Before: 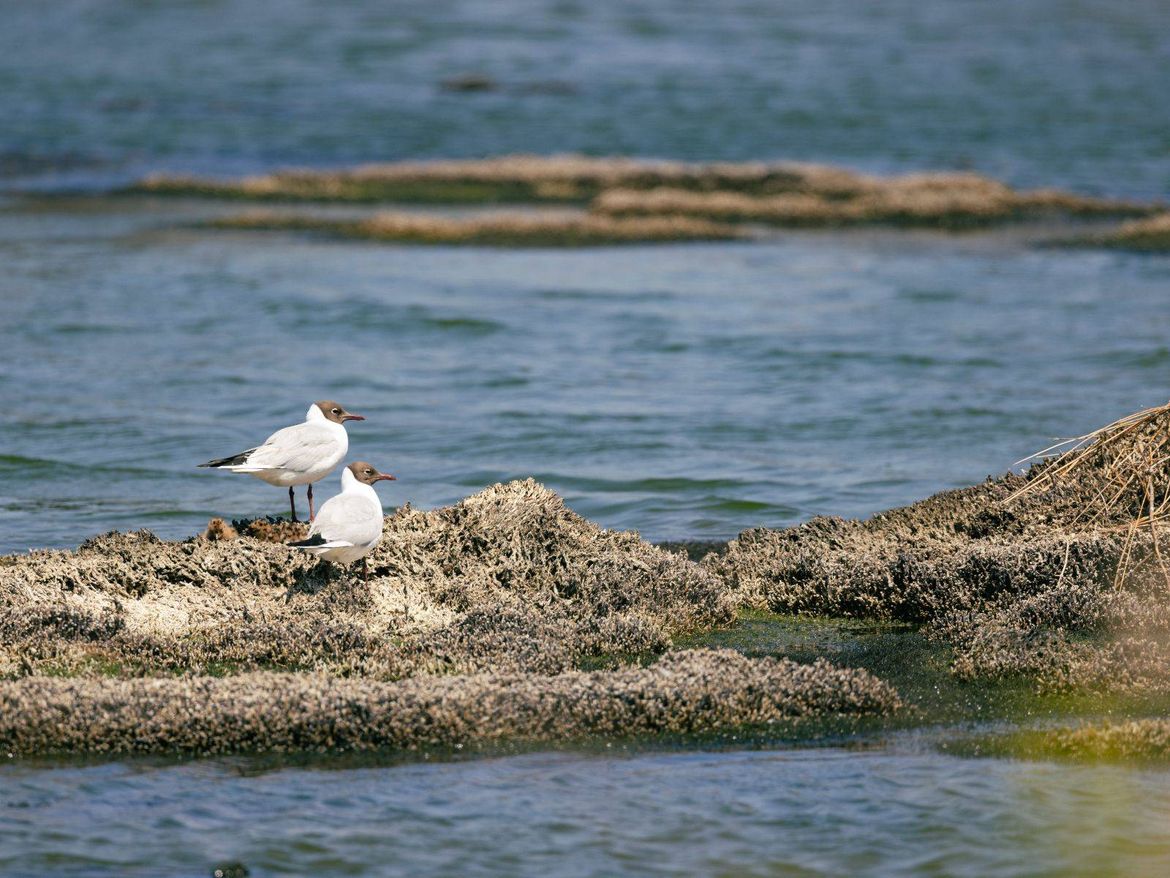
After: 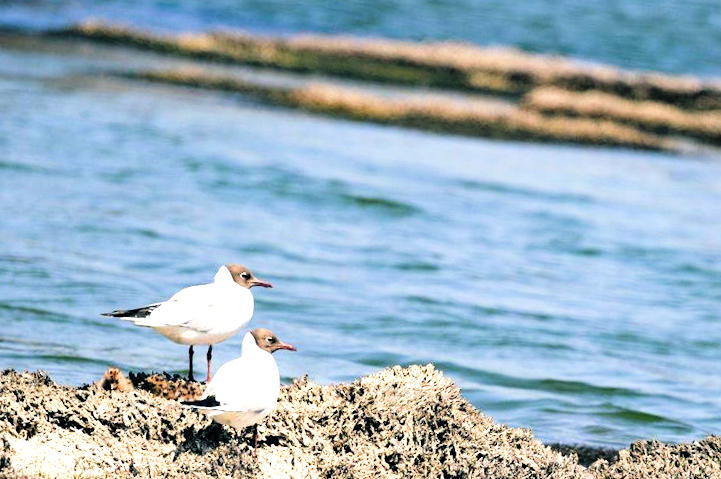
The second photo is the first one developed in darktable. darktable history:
crop and rotate: angle -6.6°, left 2.115%, top 6.73%, right 27.169%, bottom 30.625%
levels: levels [0, 0.435, 0.917]
color balance rgb: global offset › chroma 0.138%, global offset › hue 253.06°, perceptual saturation grading › global saturation 25.885%, perceptual brilliance grading › global brilliance 18.367%
filmic rgb: black relative exposure -5.04 EV, white relative exposure 3.99 EV, hardness 2.89, contrast 1.489, add noise in highlights 0.101, color science v4 (2020), type of noise poissonian
